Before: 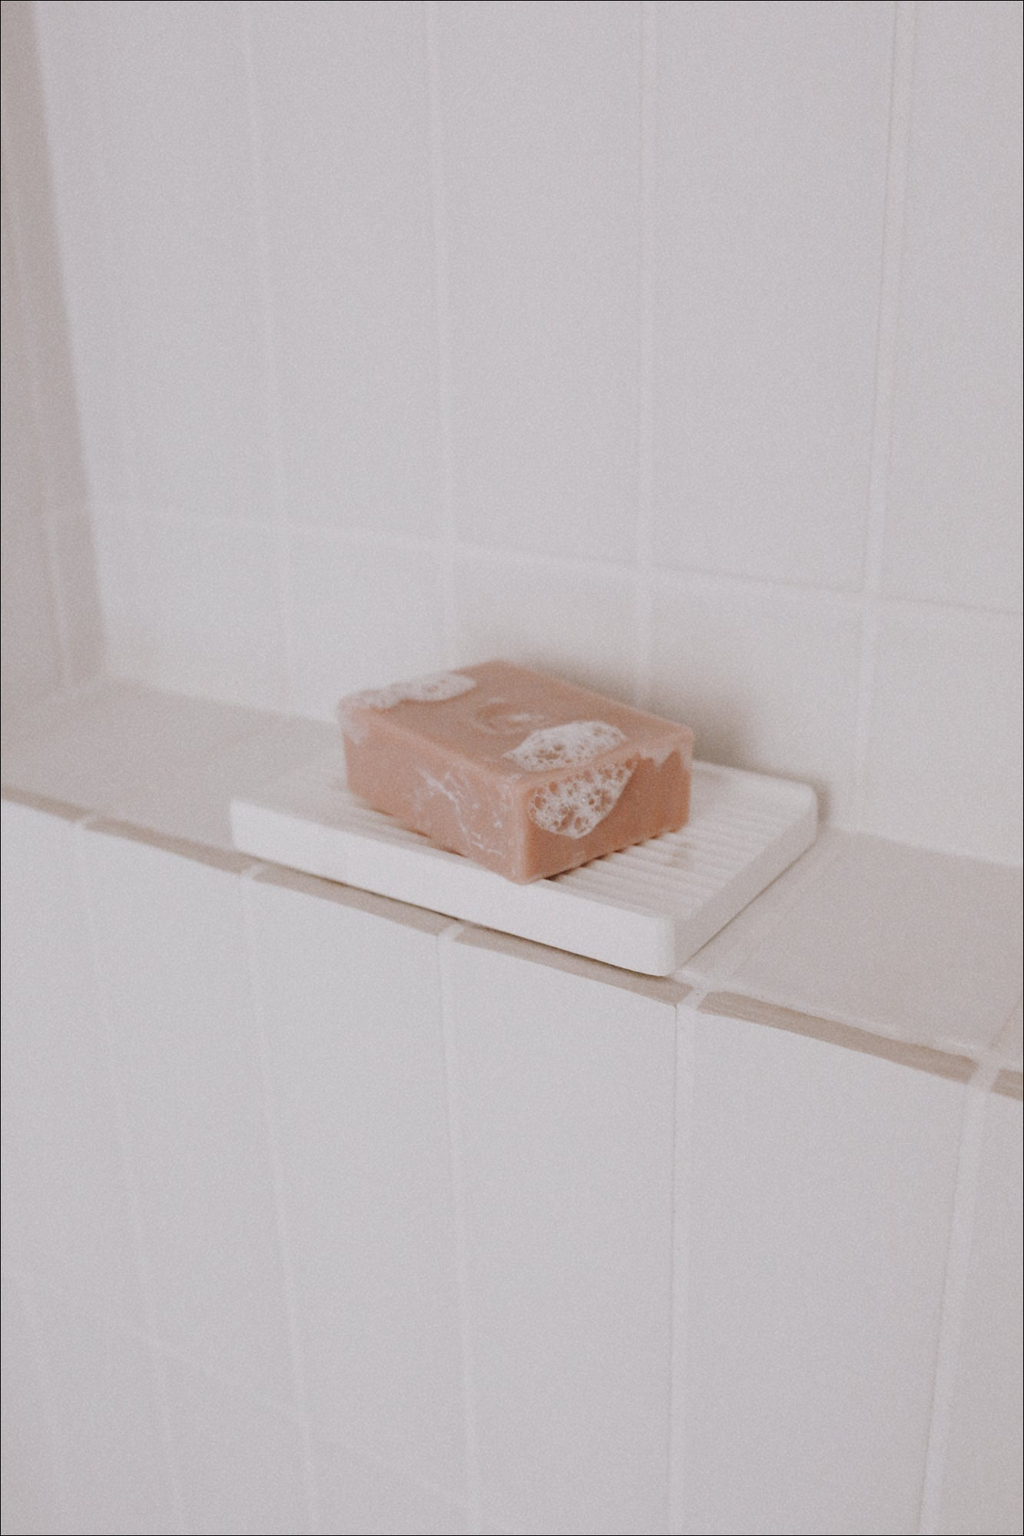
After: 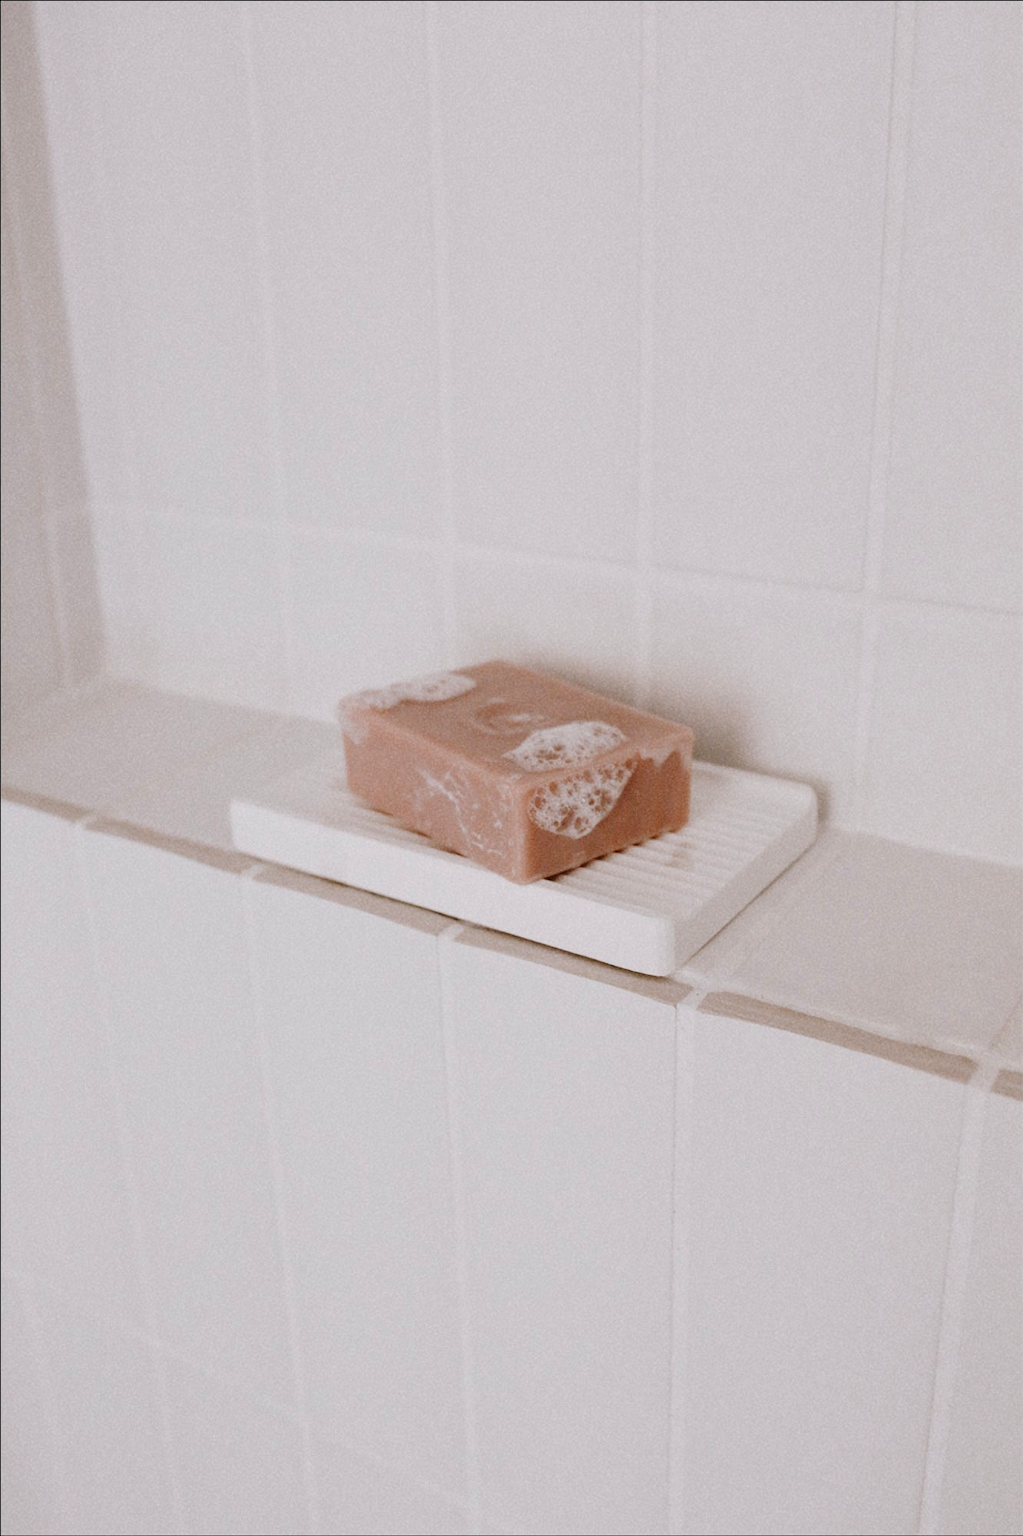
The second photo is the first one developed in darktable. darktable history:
tone equalizer: on, module defaults
contrast brightness saturation: contrast 0.189, brightness -0.102, saturation 0.207
